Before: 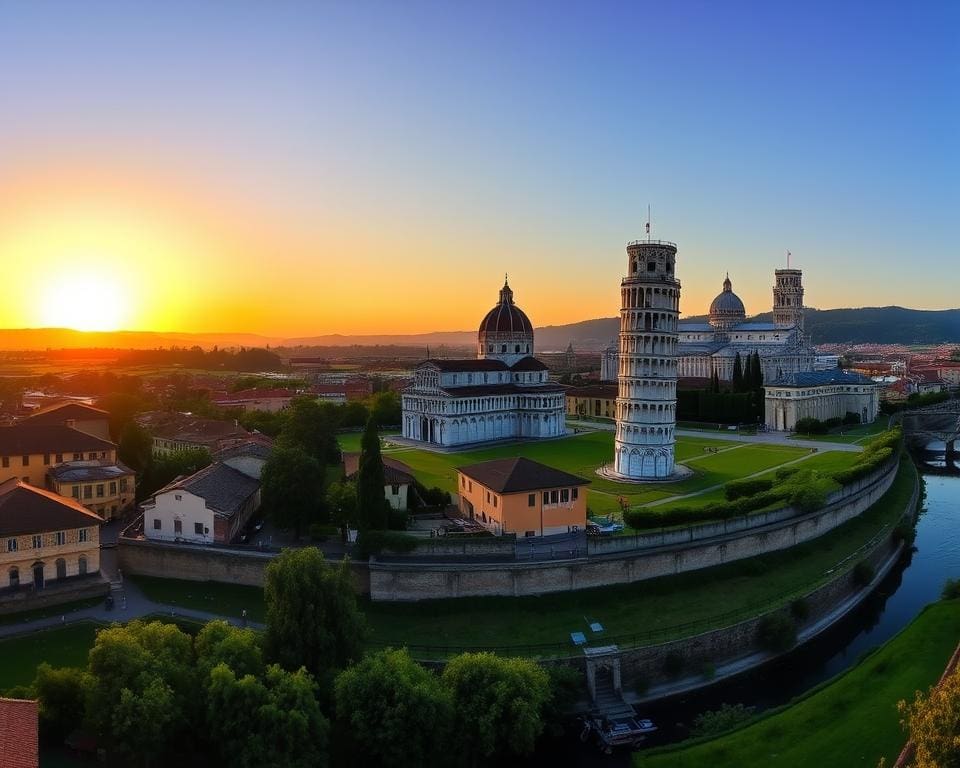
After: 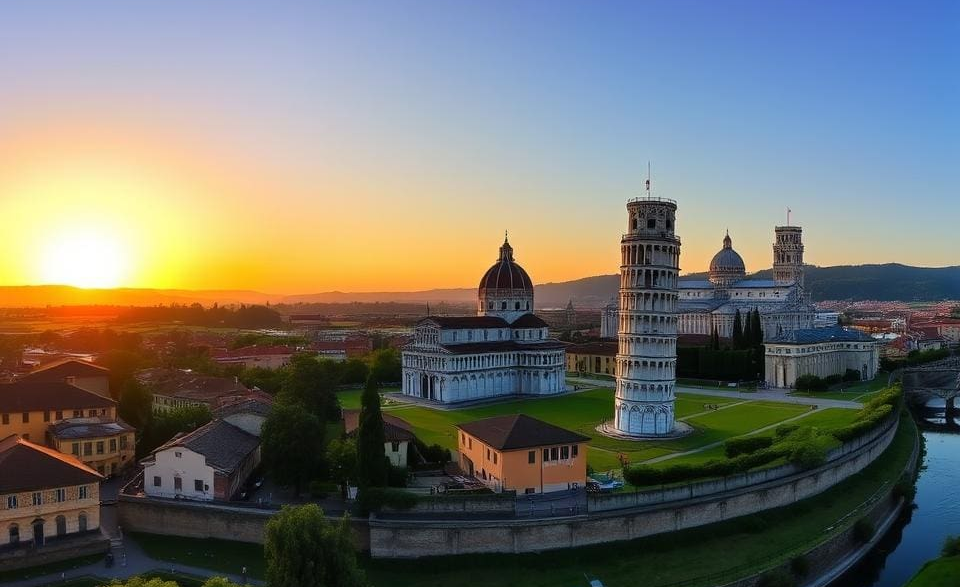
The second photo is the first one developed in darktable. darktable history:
crop: top 5.722%, bottom 17.832%
